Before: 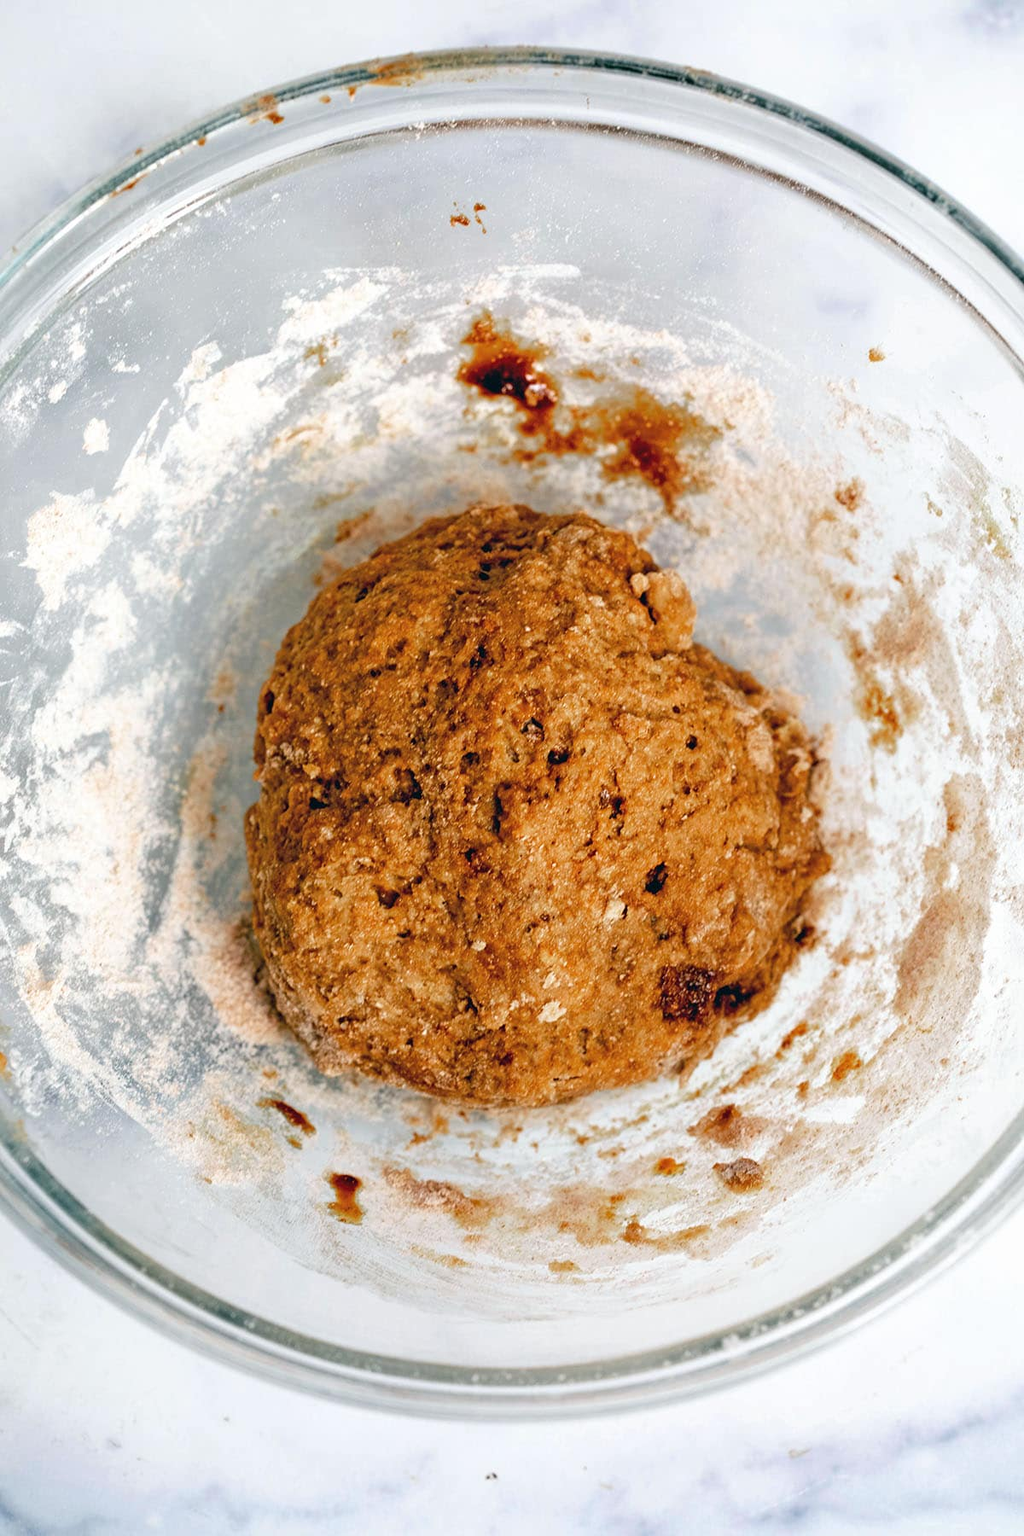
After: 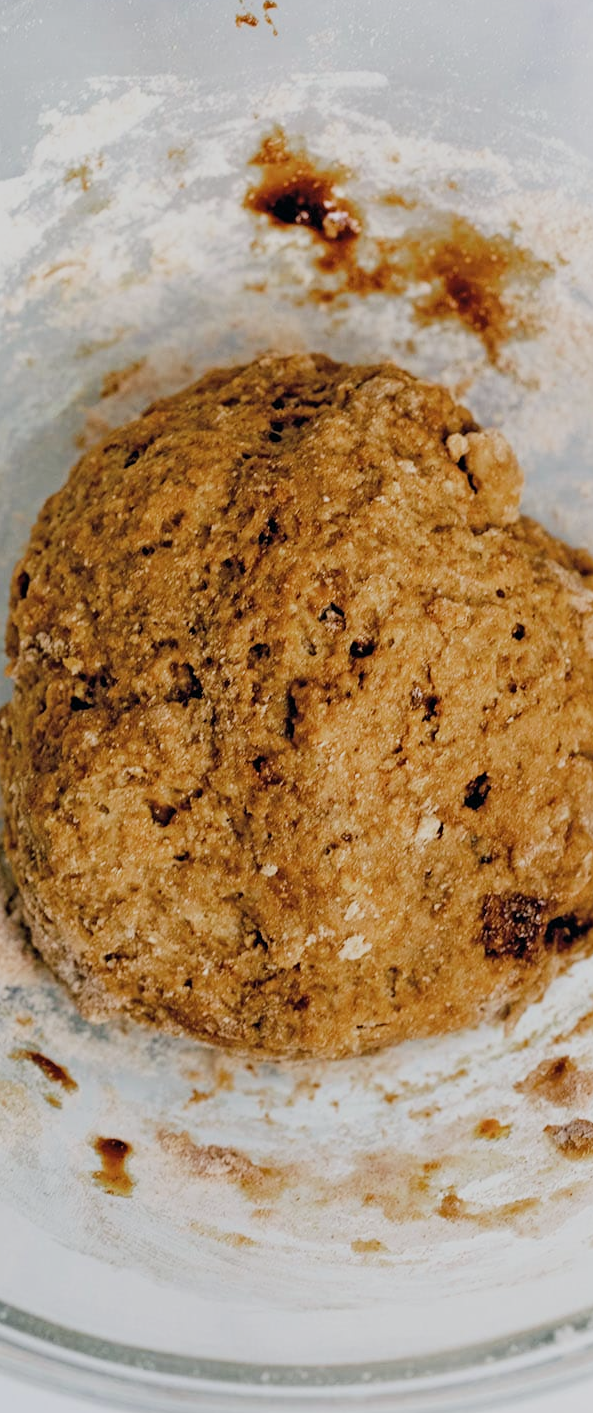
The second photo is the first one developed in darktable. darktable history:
filmic rgb: black relative exposure -7.65 EV, white relative exposure 4.56 EV, hardness 3.61
color zones: curves: ch1 [(0.113, 0.438) (0.75, 0.5)]; ch2 [(0.12, 0.526) (0.75, 0.5)]
crop and rotate: angle 0.02°, left 24.353%, top 13.219%, right 26.156%, bottom 8.224%
